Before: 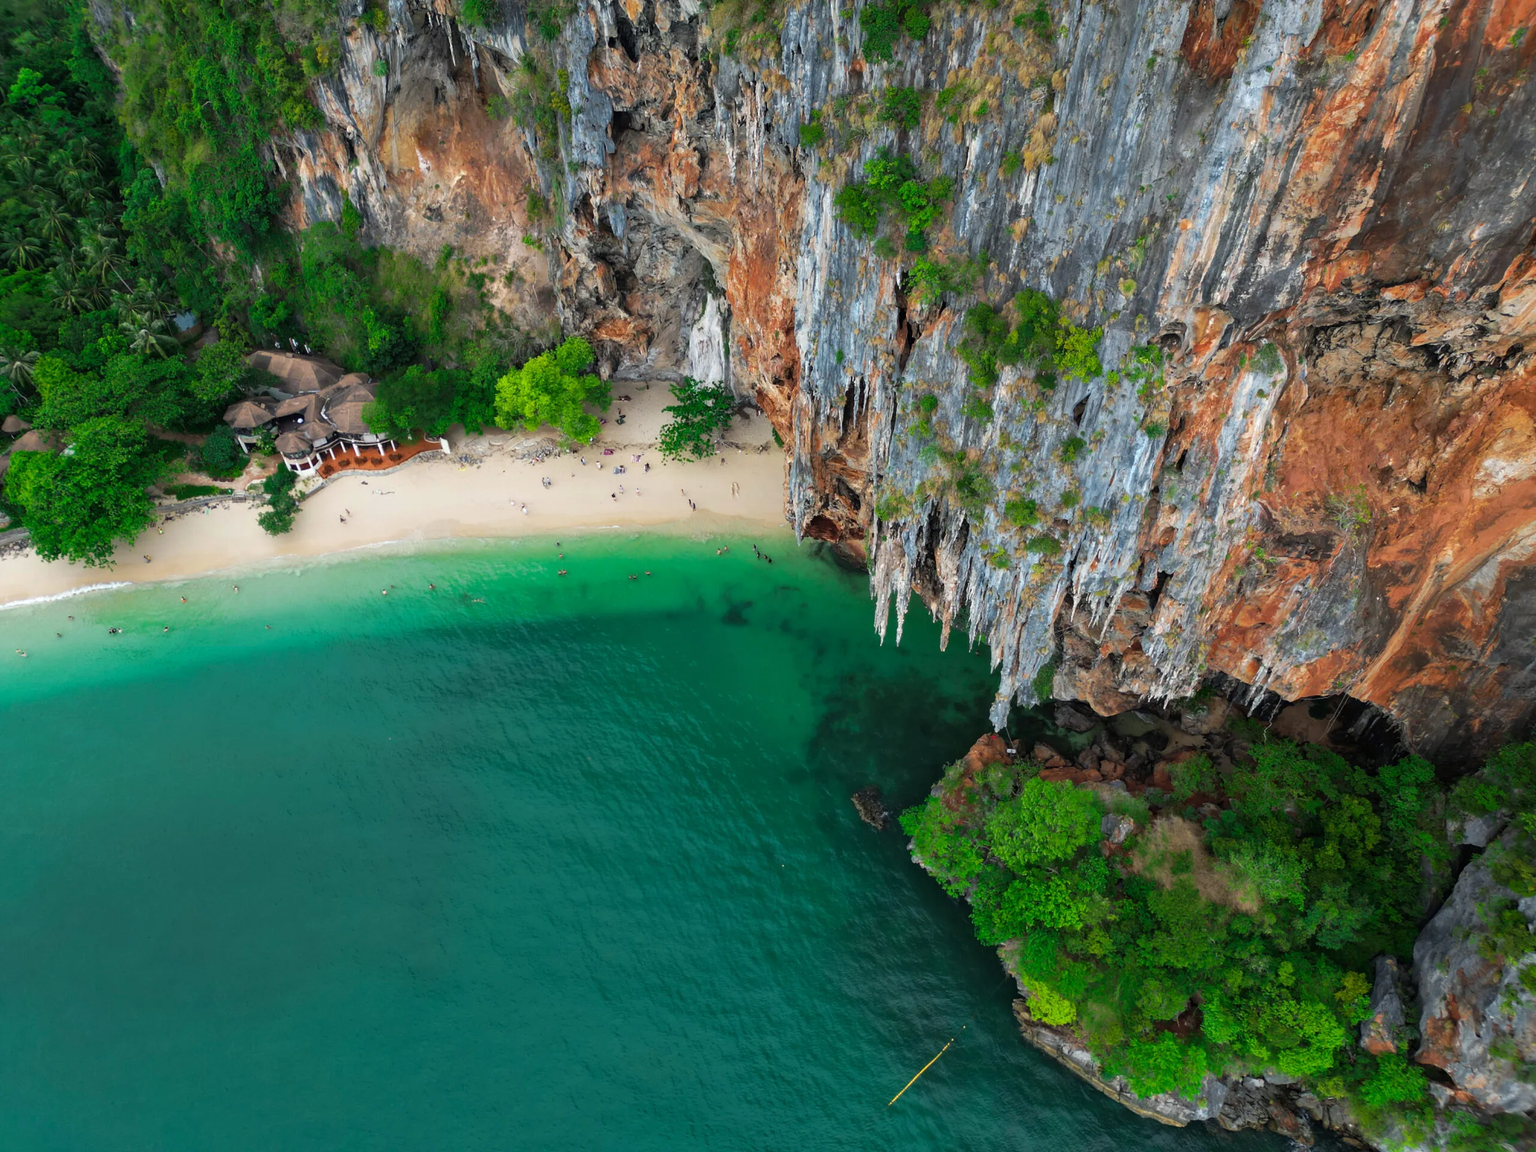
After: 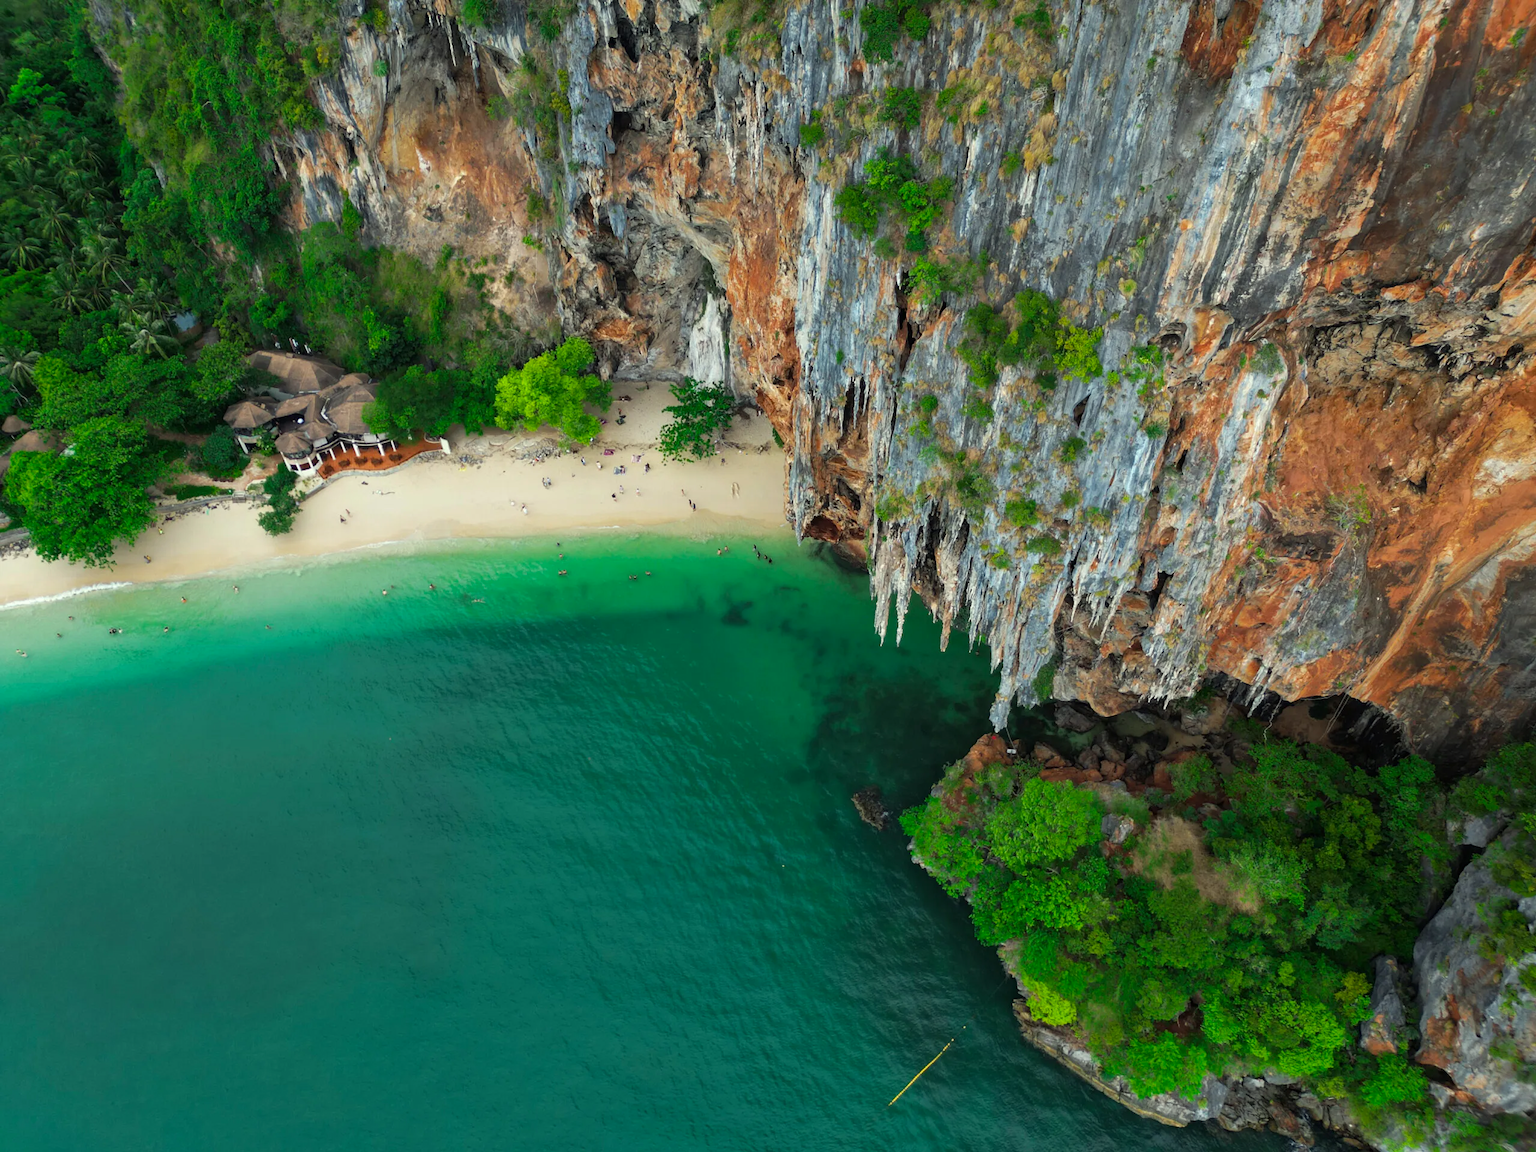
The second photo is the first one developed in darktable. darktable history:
color correction: highlights a* -4.28, highlights b* 6.53
